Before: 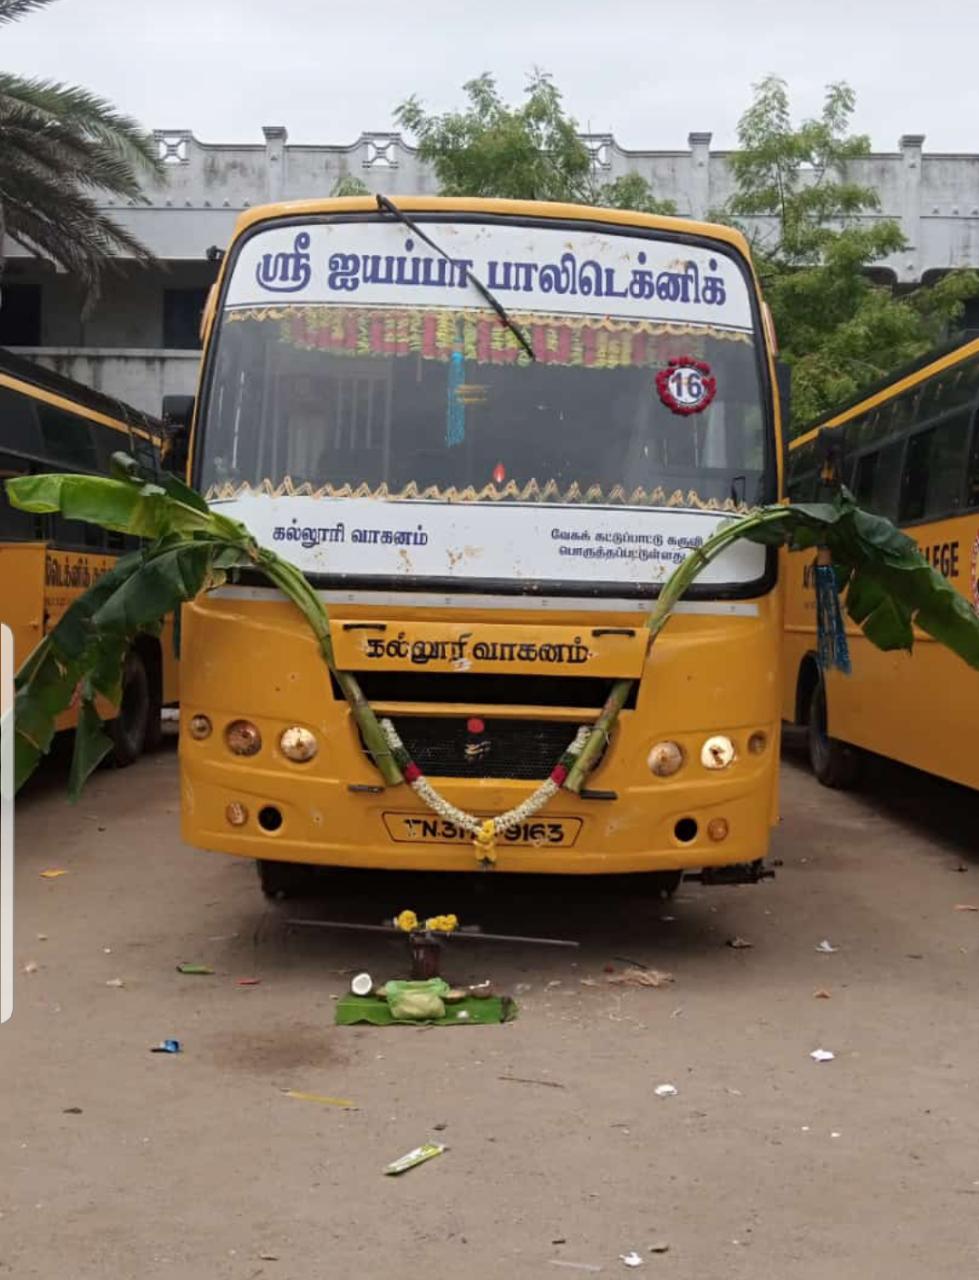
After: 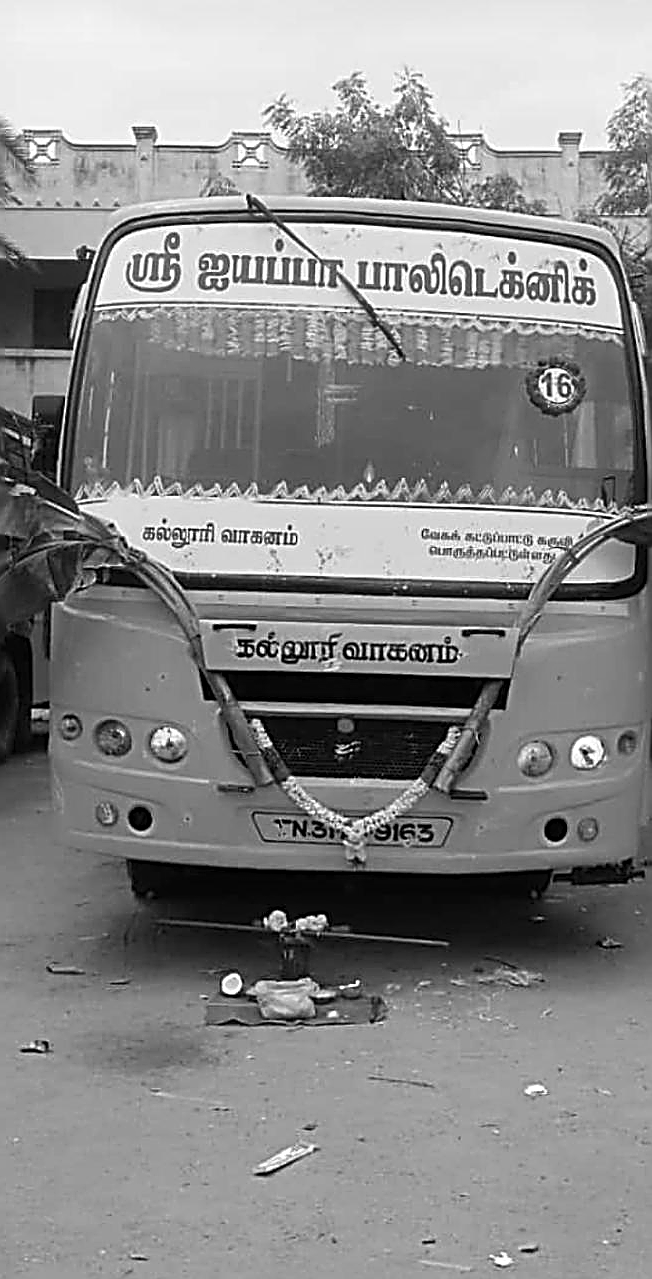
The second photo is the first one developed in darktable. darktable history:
crop and rotate: left 13.342%, right 19.991%
sharpen: amount 2
monochrome: a 16.01, b -2.65, highlights 0.52
haze removal: strength -0.1, adaptive false
